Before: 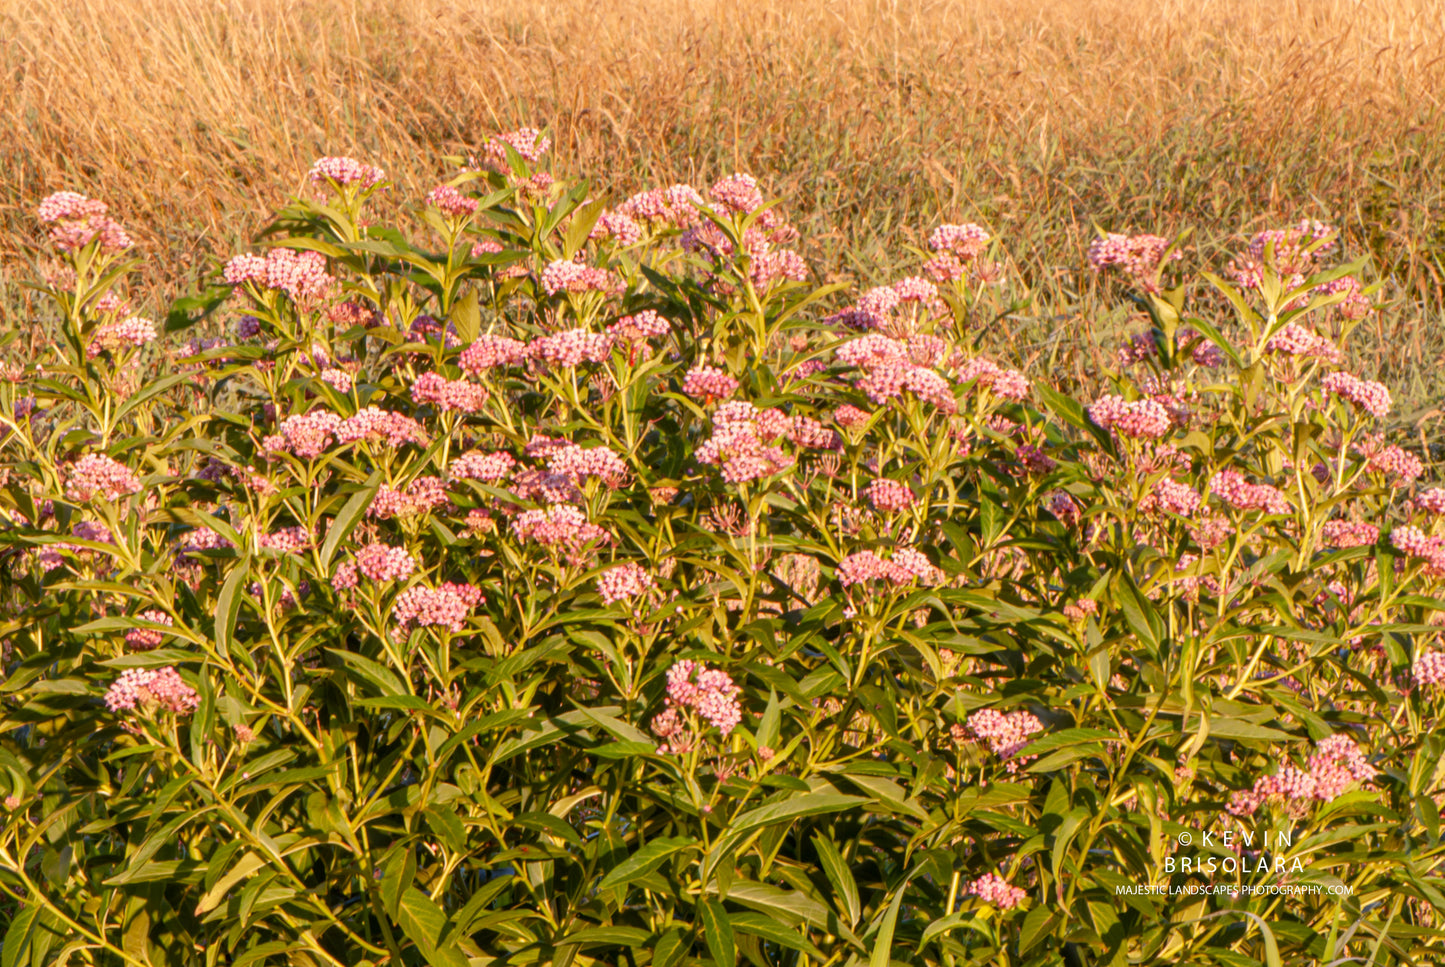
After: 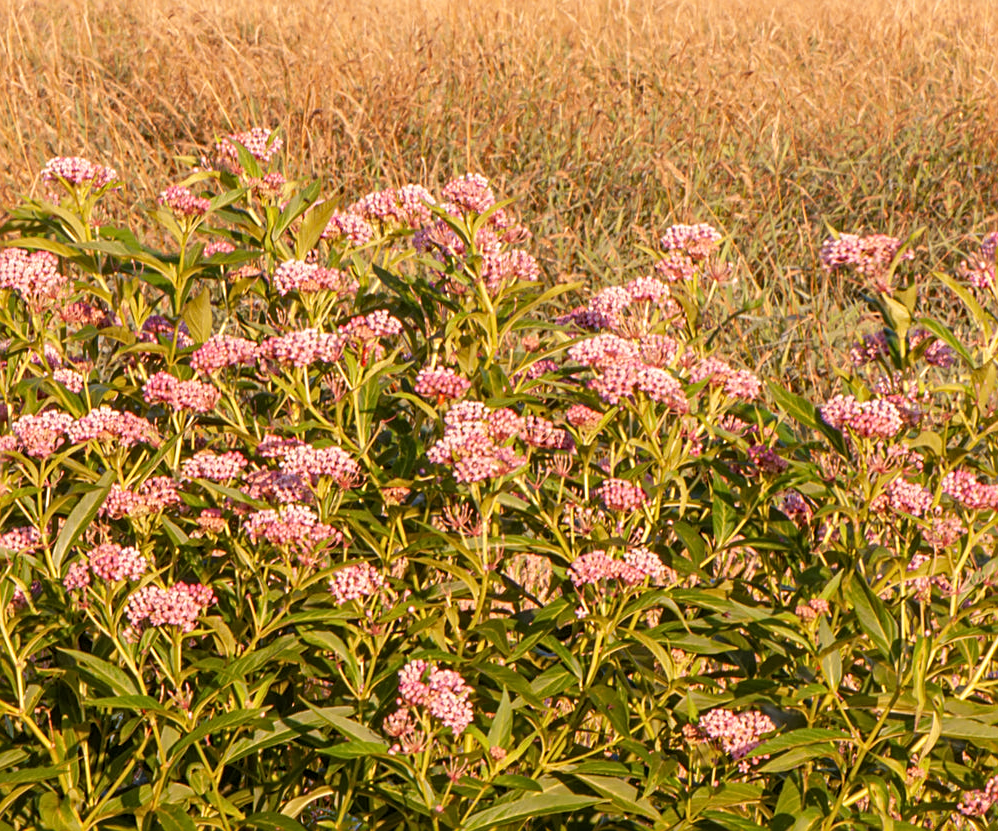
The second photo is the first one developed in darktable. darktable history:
sharpen: on, module defaults
crop: left 18.582%, right 12.301%, bottom 14.054%
